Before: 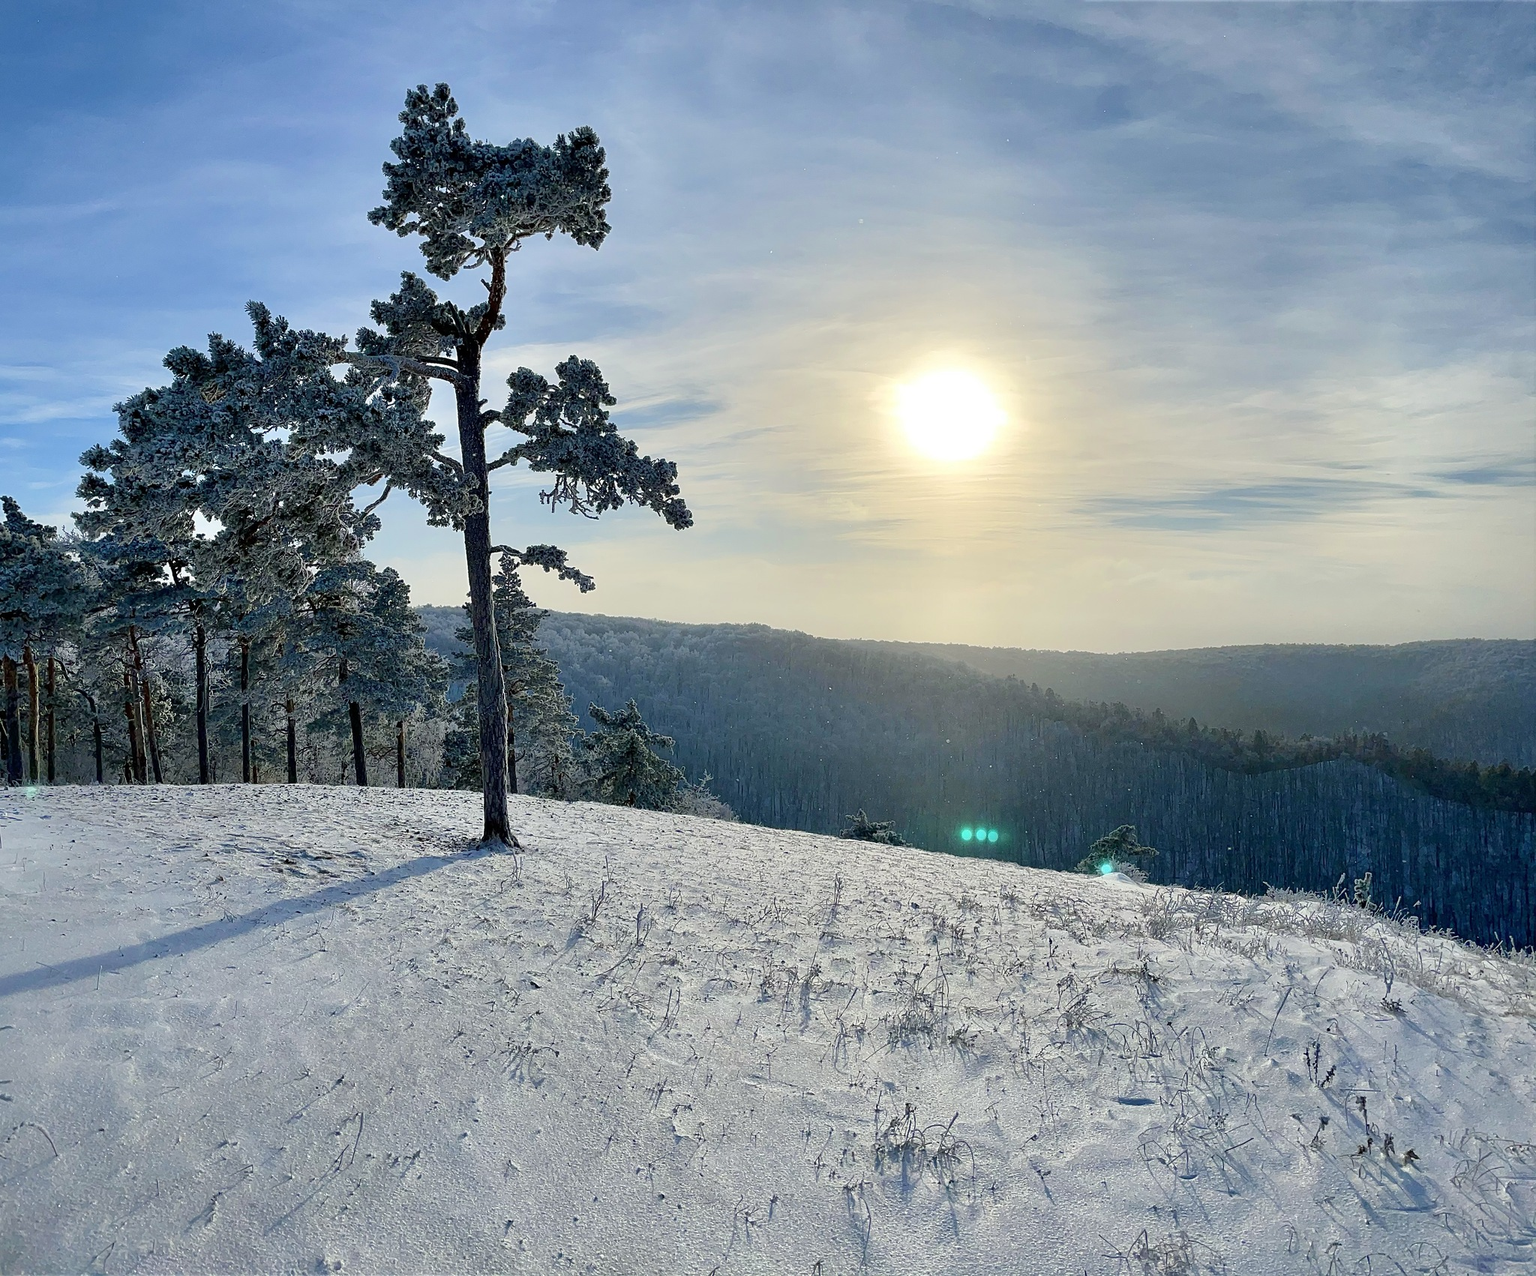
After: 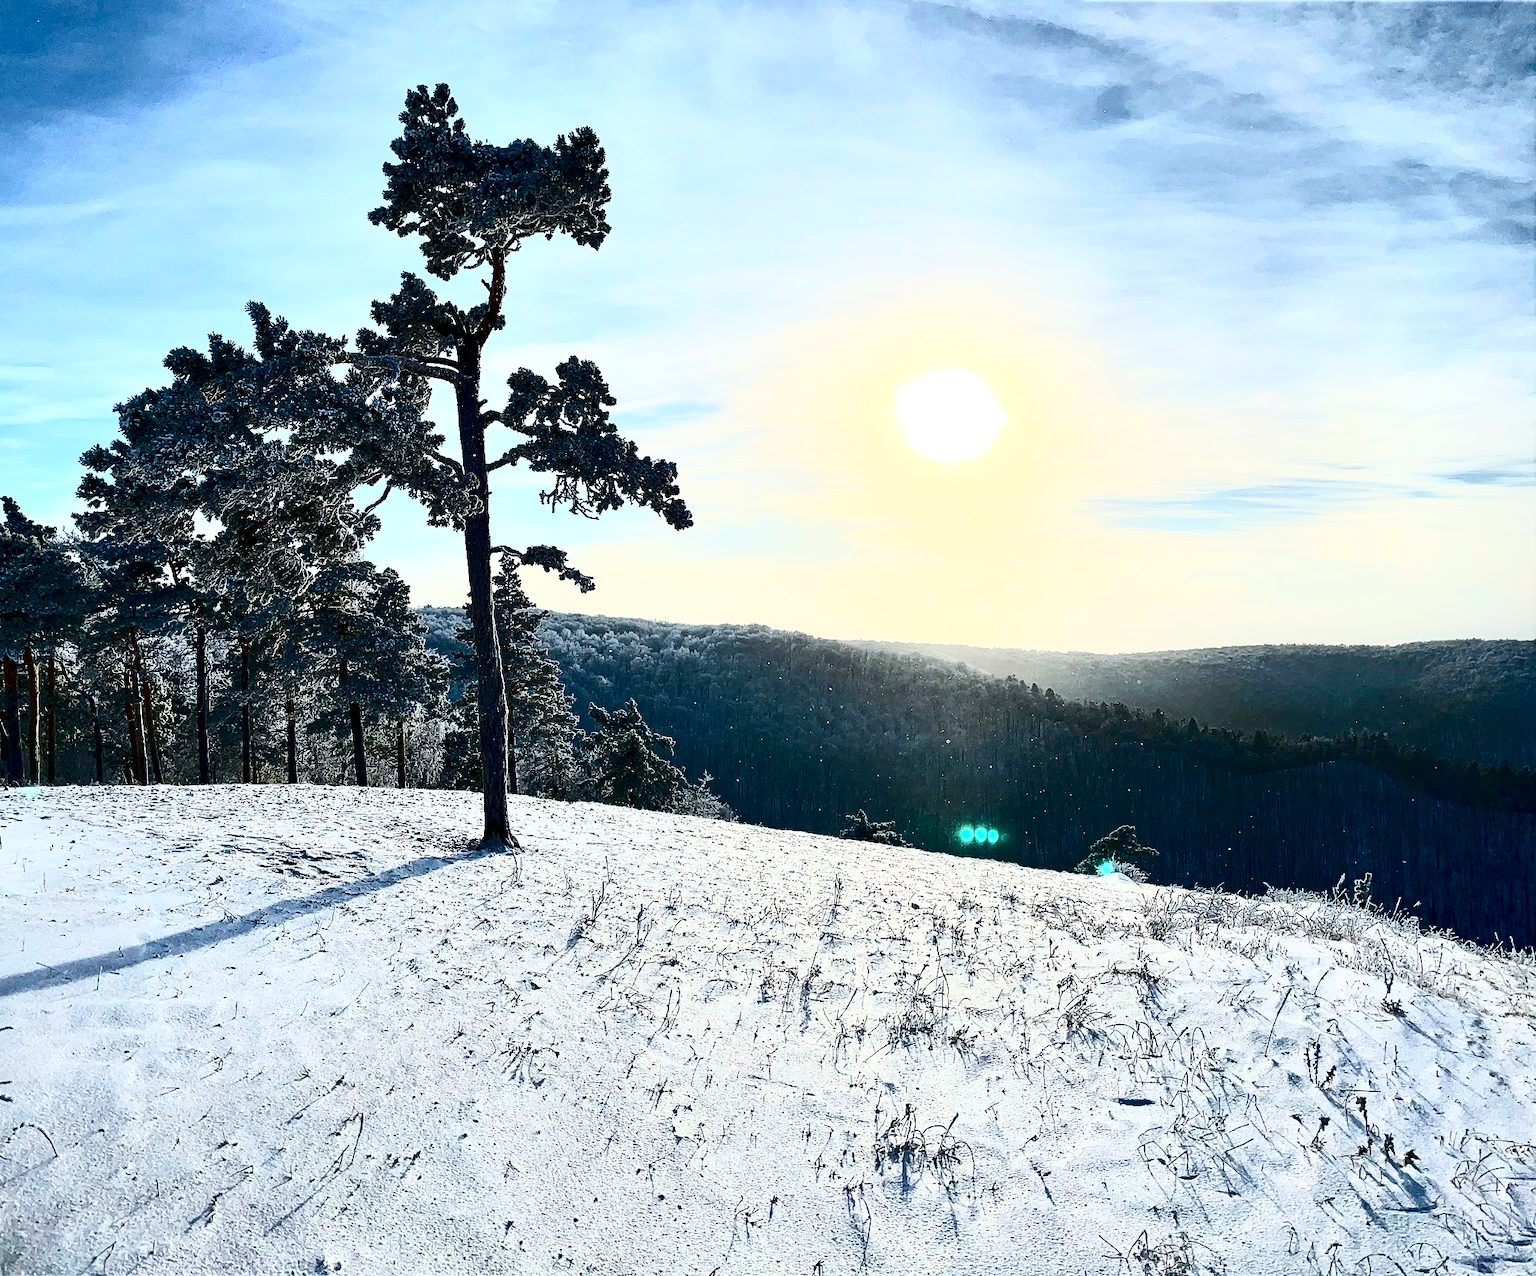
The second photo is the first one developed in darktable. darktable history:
haze removal: compatibility mode true, adaptive false
contrast brightness saturation: contrast 0.93, brightness 0.198
